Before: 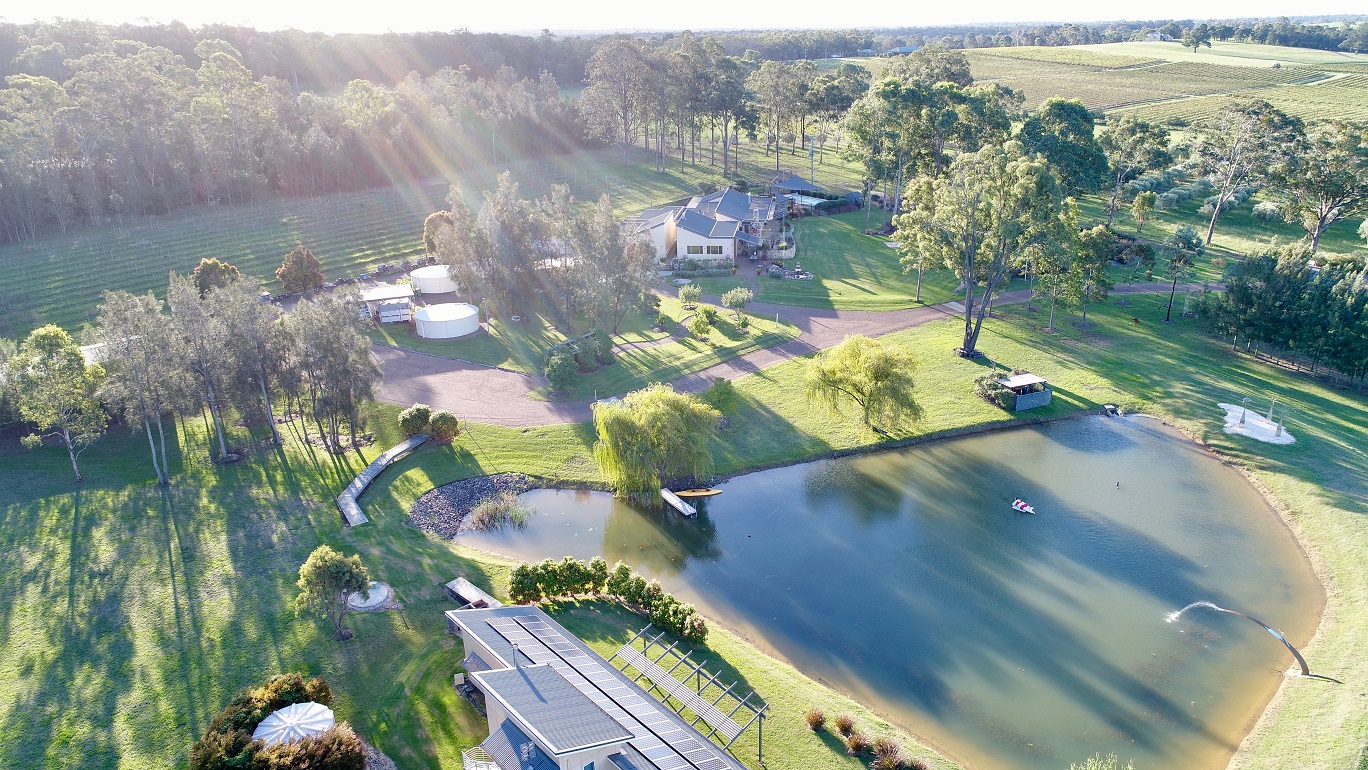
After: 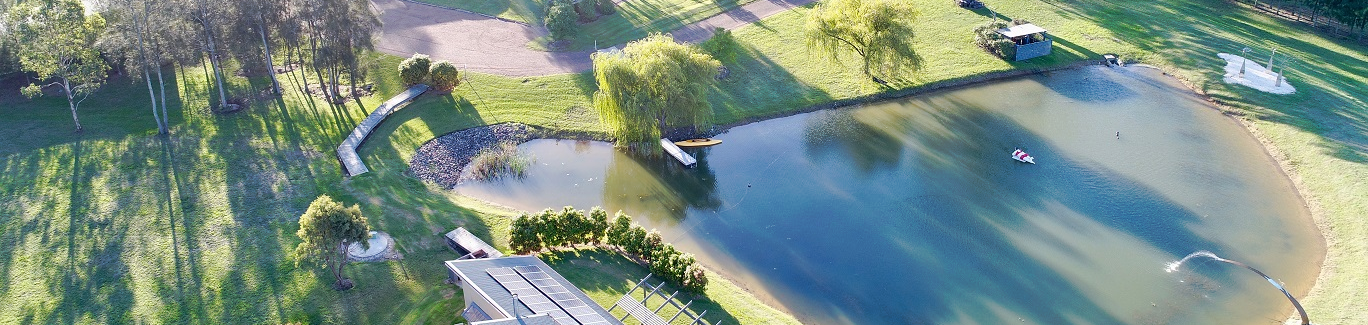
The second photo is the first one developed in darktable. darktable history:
crop: top 45.515%, bottom 12.233%
tone curve: curves: ch0 [(0, 0) (0.003, 0.003) (0.011, 0.011) (0.025, 0.024) (0.044, 0.043) (0.069, 0.068) (0.1, 0.098) (0.136, 0.133) (0.177, 0.173) (0.224, 0.22) (0.277, 0.271) (0.335, 0.328) (0.399, 0.39) (0.468, 0.458) (0.543, 0.563) (0.623, 0.64) (0.709, 0.722) (0.801, 0.809) (0.898, 0.902) (1, 1)], preserve colors none
